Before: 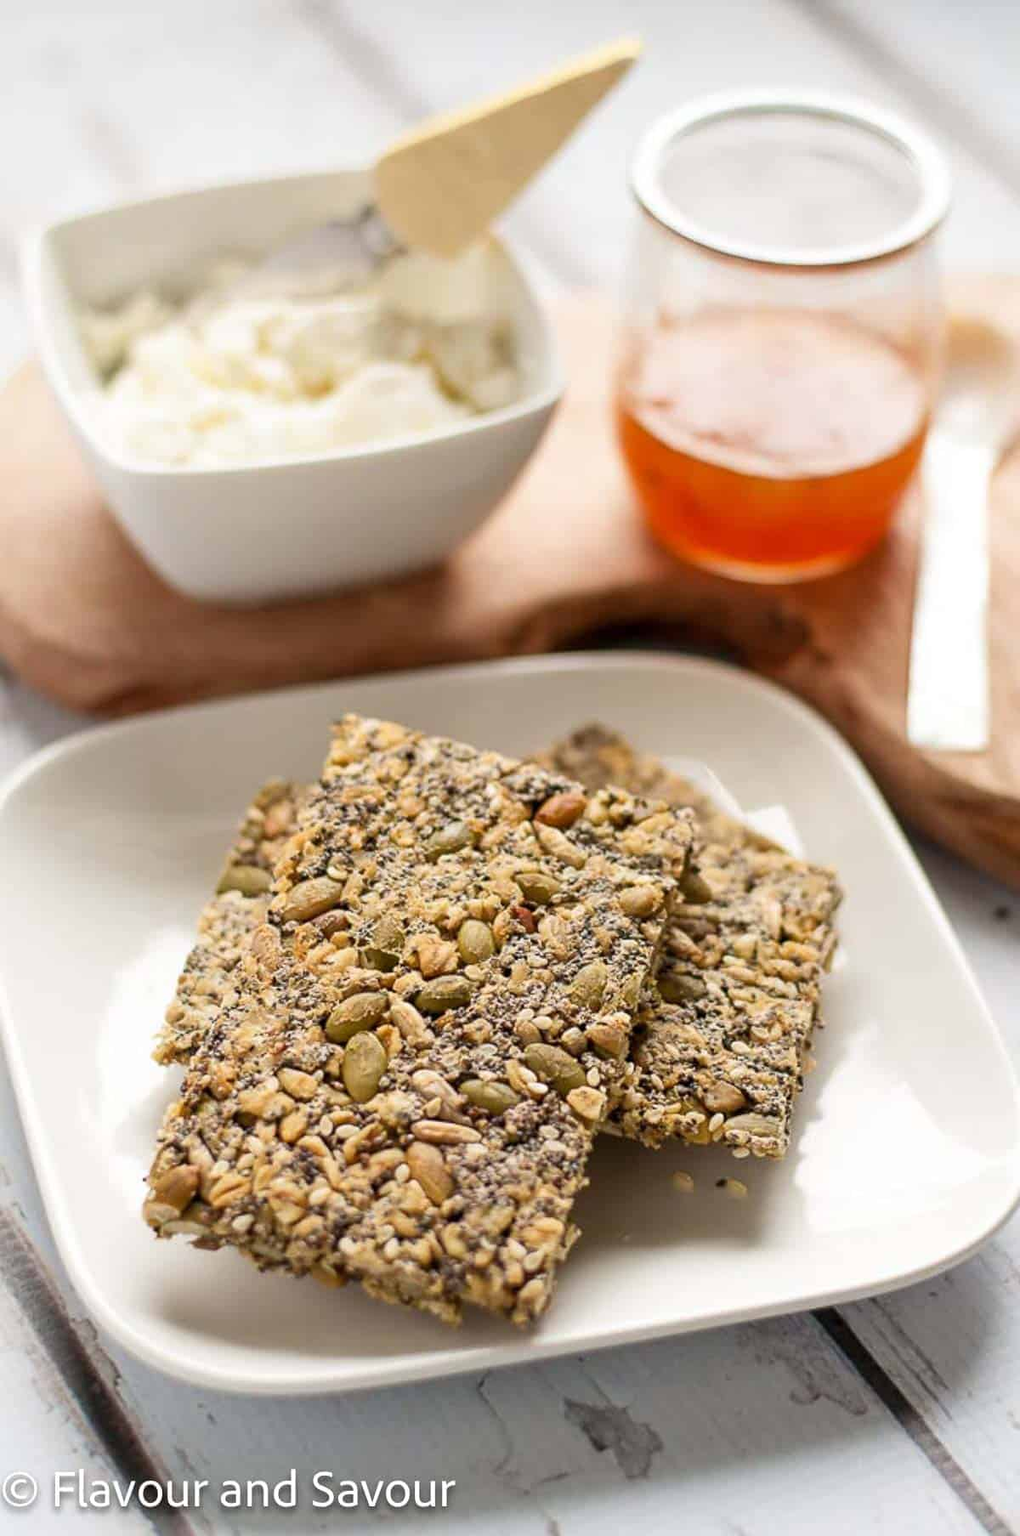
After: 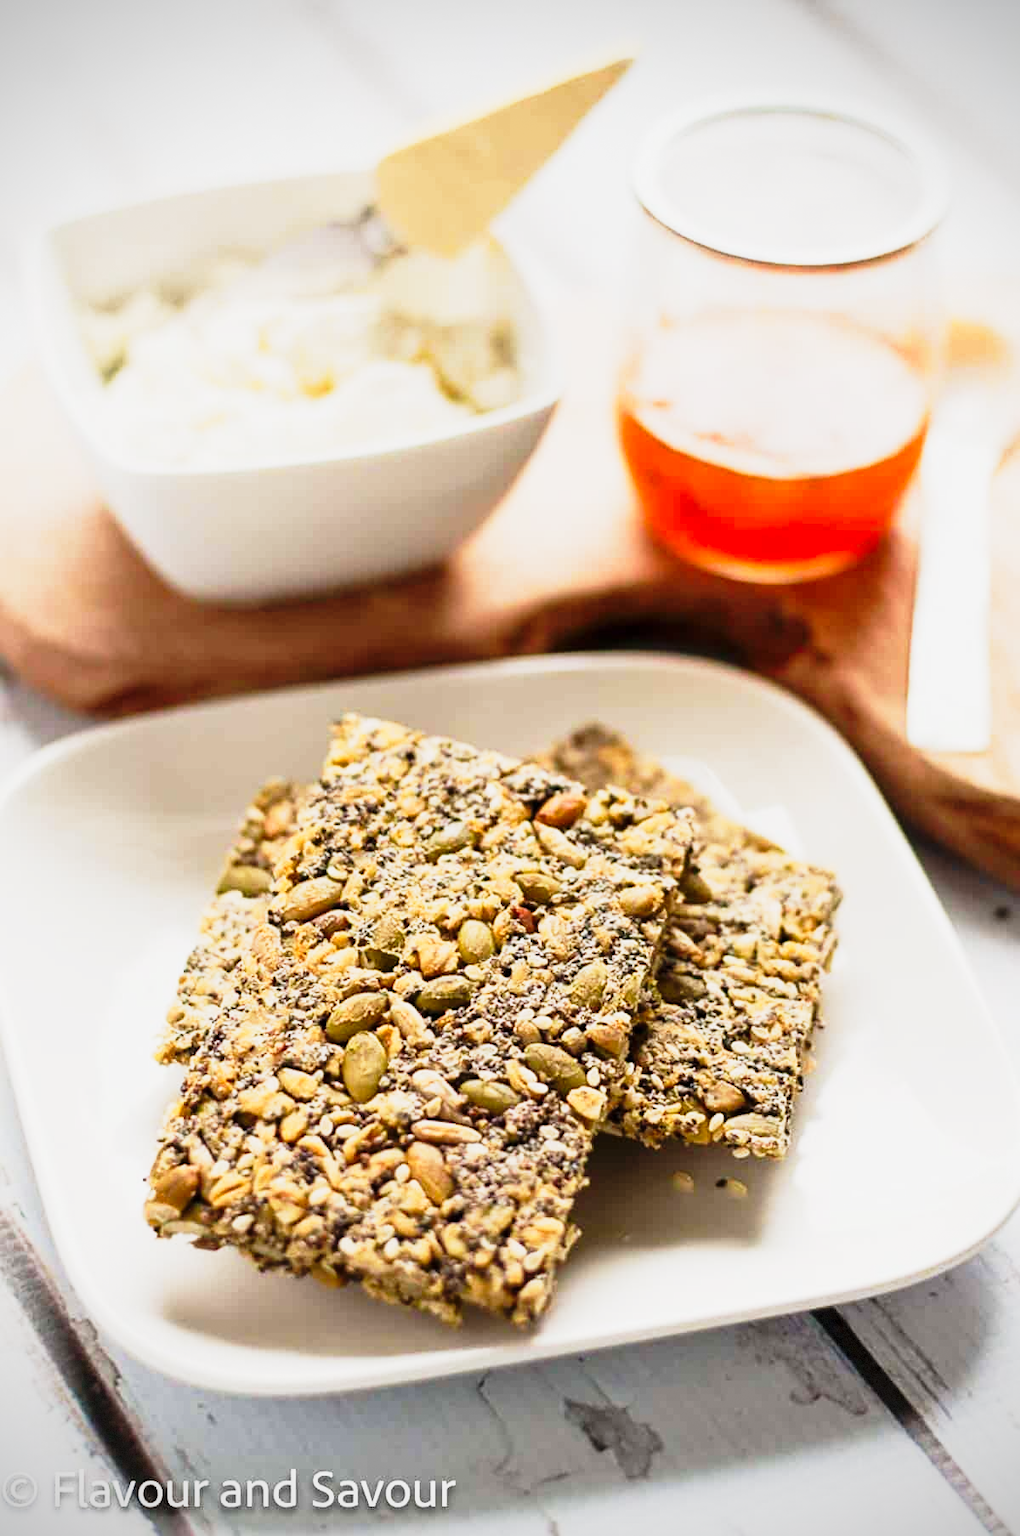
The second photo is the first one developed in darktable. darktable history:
vignetting: fall-off radius 61.23%, saturation 0.052, dithering 8-bit output
tone curve: curves: ch0 [(0, 0) (0.046, 0.031) (0.163, 0.114) (0.391, 0.432) (0.488, 0.561) (0.695, 0.839) (0.785, 0.904) (1, 0.965)]; ch1 [(0, 0) (0.248, 0.252) (0.427, 0.412) (0.482, 0.462) (0.499, 0.497) (0.518, 0.52) (0.535, 0.577) (0.585, 0.623) (0.679, 0.743) (0.788, 0.809) (1, 1)]; ch2 [(0, 0) (0.313, 0.262) (0.427, 0.417) (0.473, 0.47) (0.503, 0.503) (0.523, 0.515) (0.557, 0.596) (0.598, 0.646) (0.708, 0.771) (1, 1)], preserve colors none
